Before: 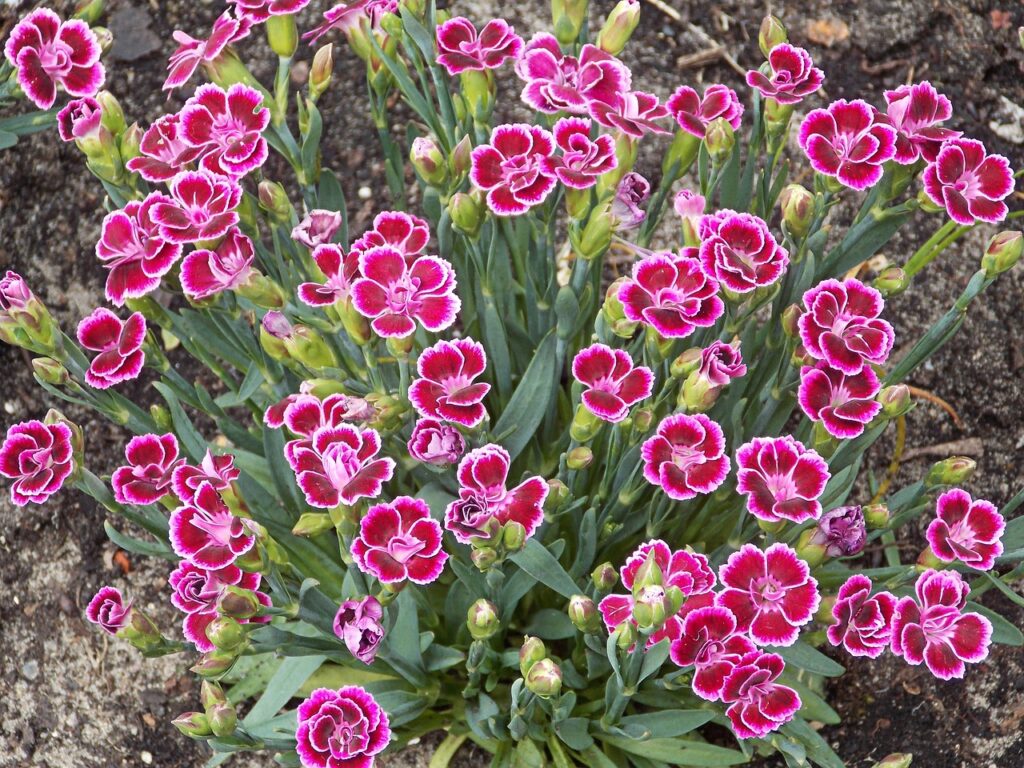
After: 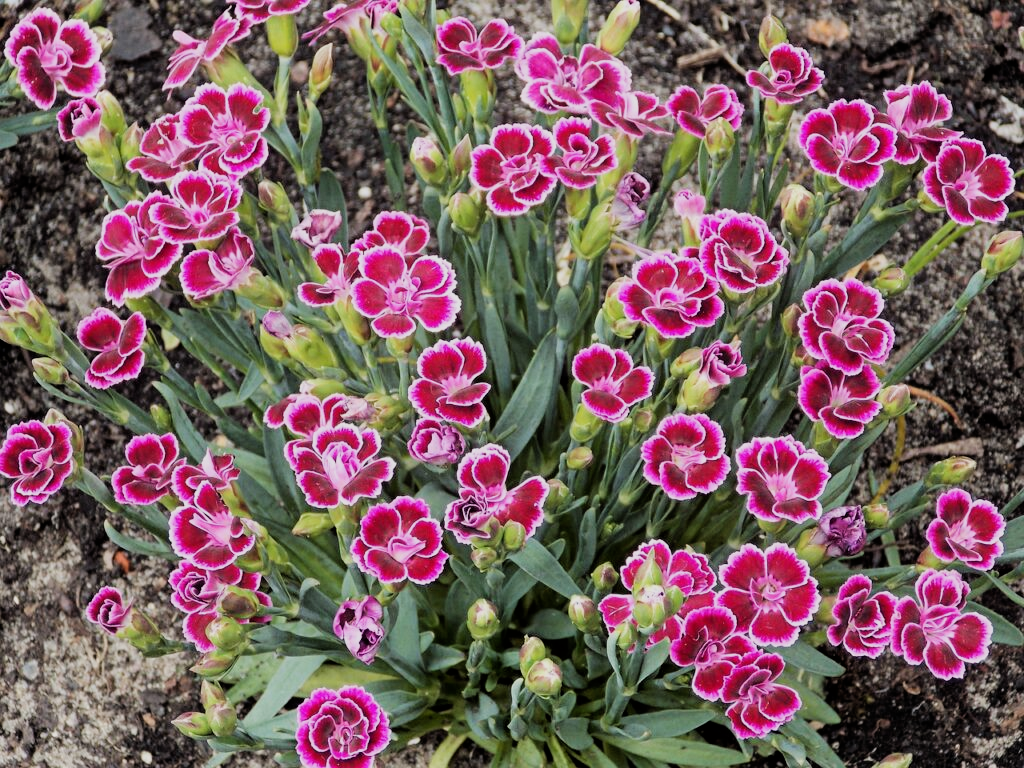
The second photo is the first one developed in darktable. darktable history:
filmic rgb: black relative exposure -5.09 EV, white relative exposure 3.99 EV, hardness 2.88, contrast 1.19, highlights saturation mix -30.72%
